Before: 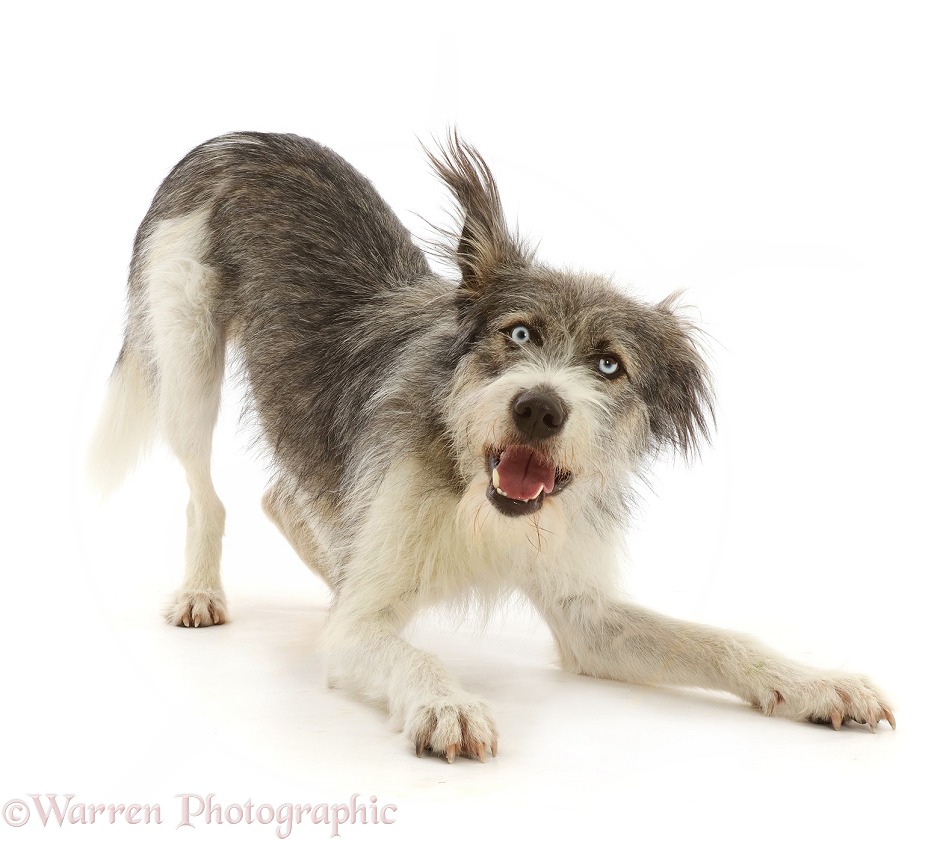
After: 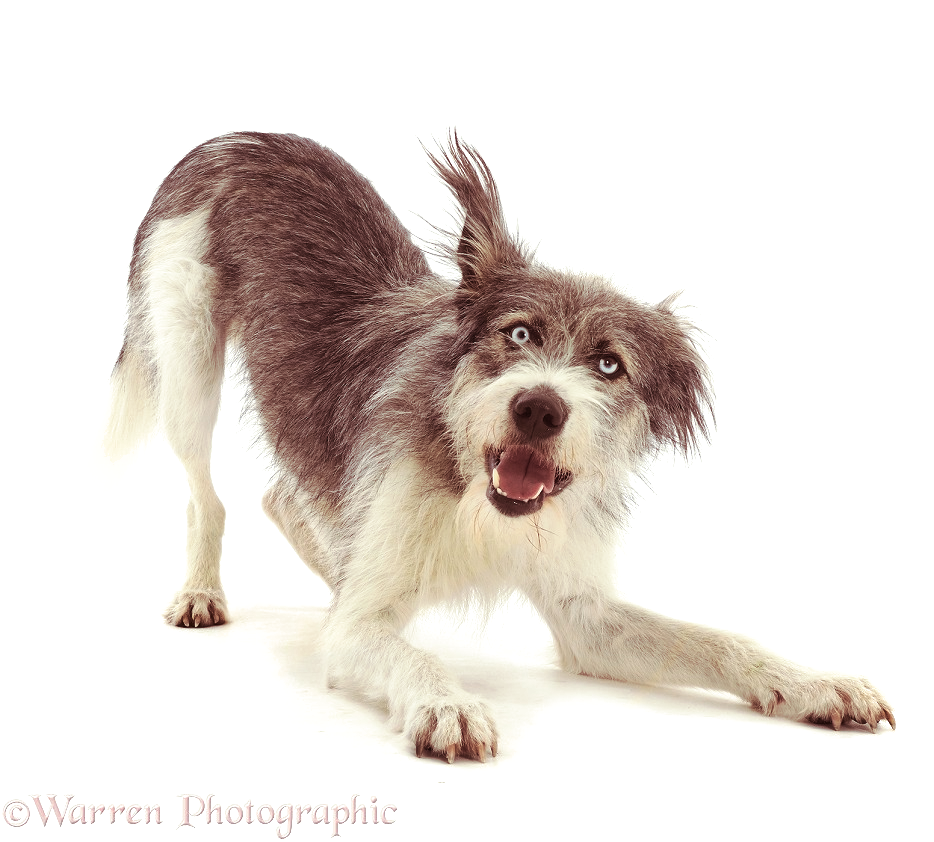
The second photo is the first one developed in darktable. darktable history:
shadows and highlights: radius 44.78, white point adjustment 6.64, compress 79.65%, highlights color adjustment 78.42%, soften with gaussian
split-toning: on, module defaults
